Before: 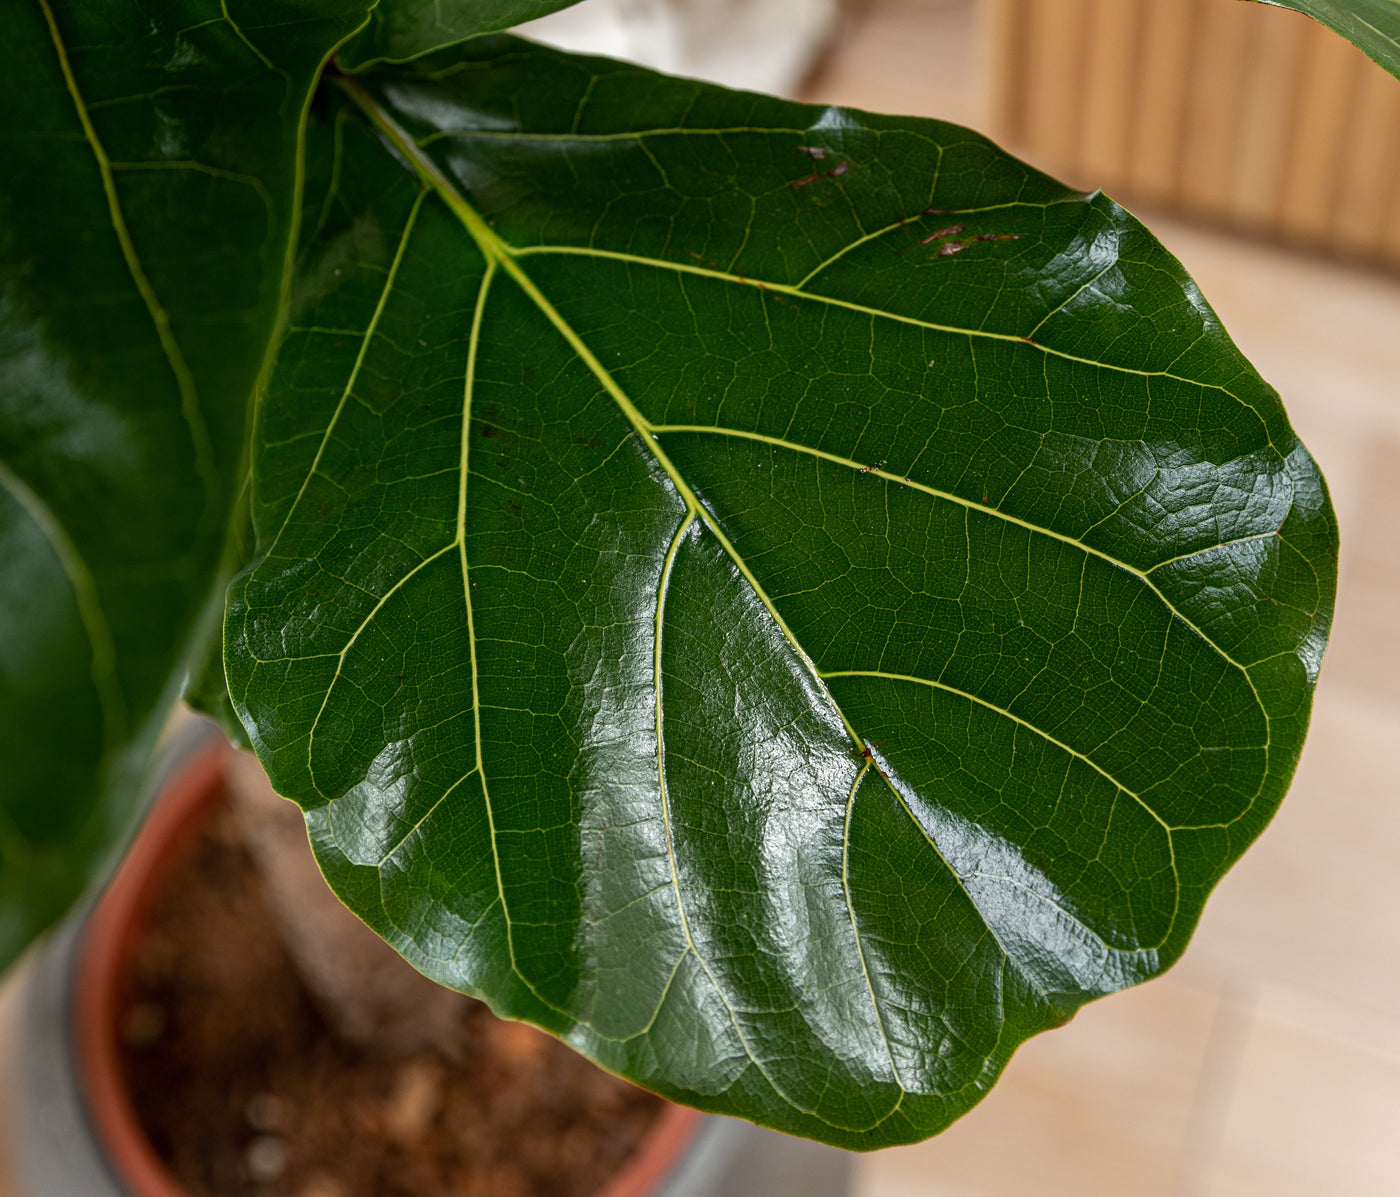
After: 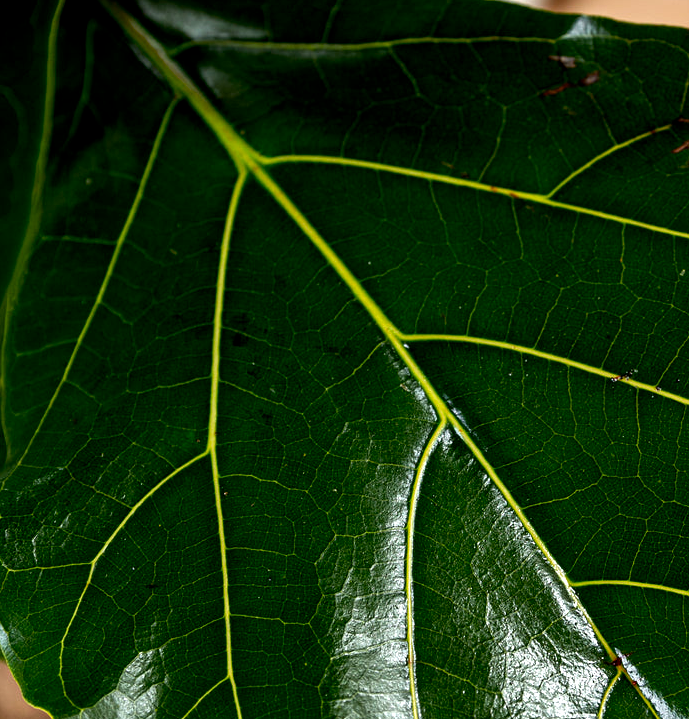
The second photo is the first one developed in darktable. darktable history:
color balance: lift [0.991, 1, 1, 1], gamma [0.996, 1, 1, 1], input saturation 98.52%, contrast 20.34%, output saturation 103.72%
crop: left 17.835%, top 7.675%, right 32.881%, bottom 32.213%
